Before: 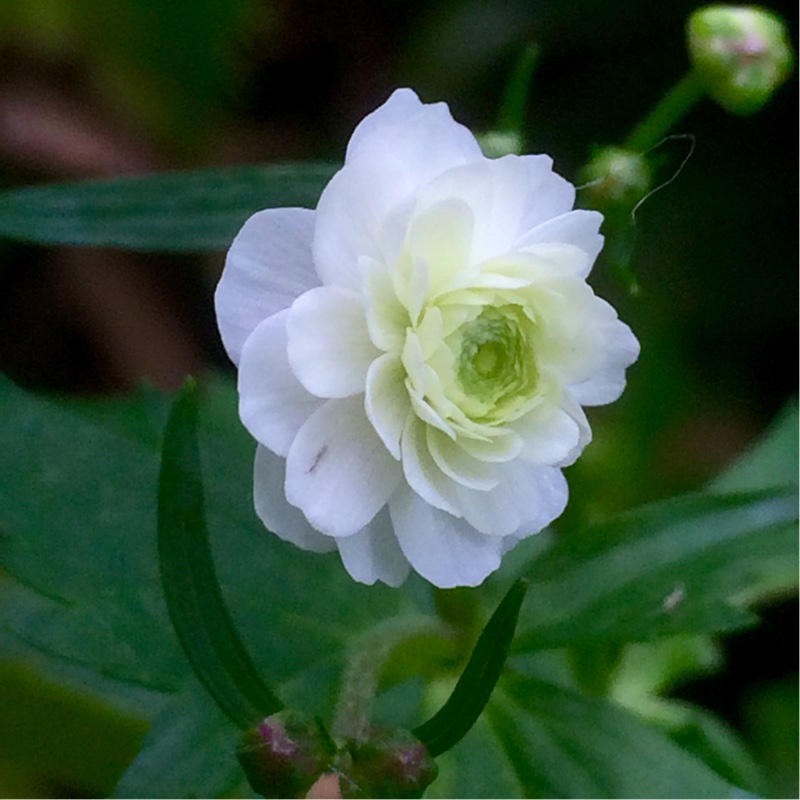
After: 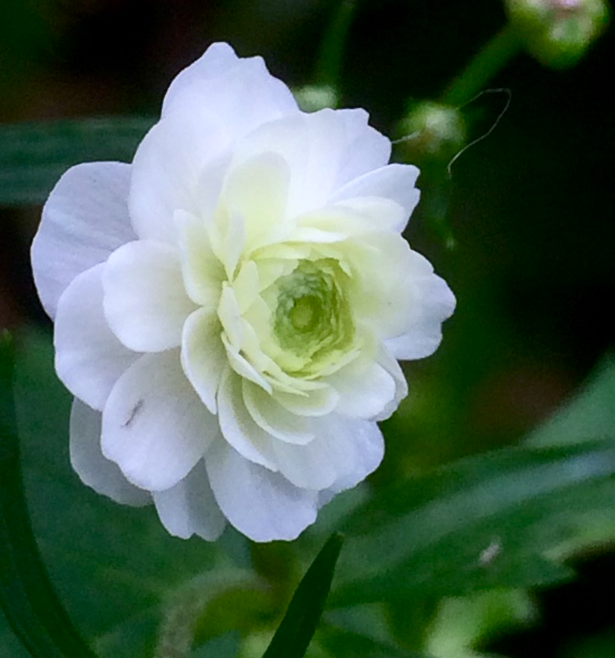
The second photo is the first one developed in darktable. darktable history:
crop: left 23.095%, top 5.827%, bottom 11.854%
contrast brightness saturation: contrast 0.14
